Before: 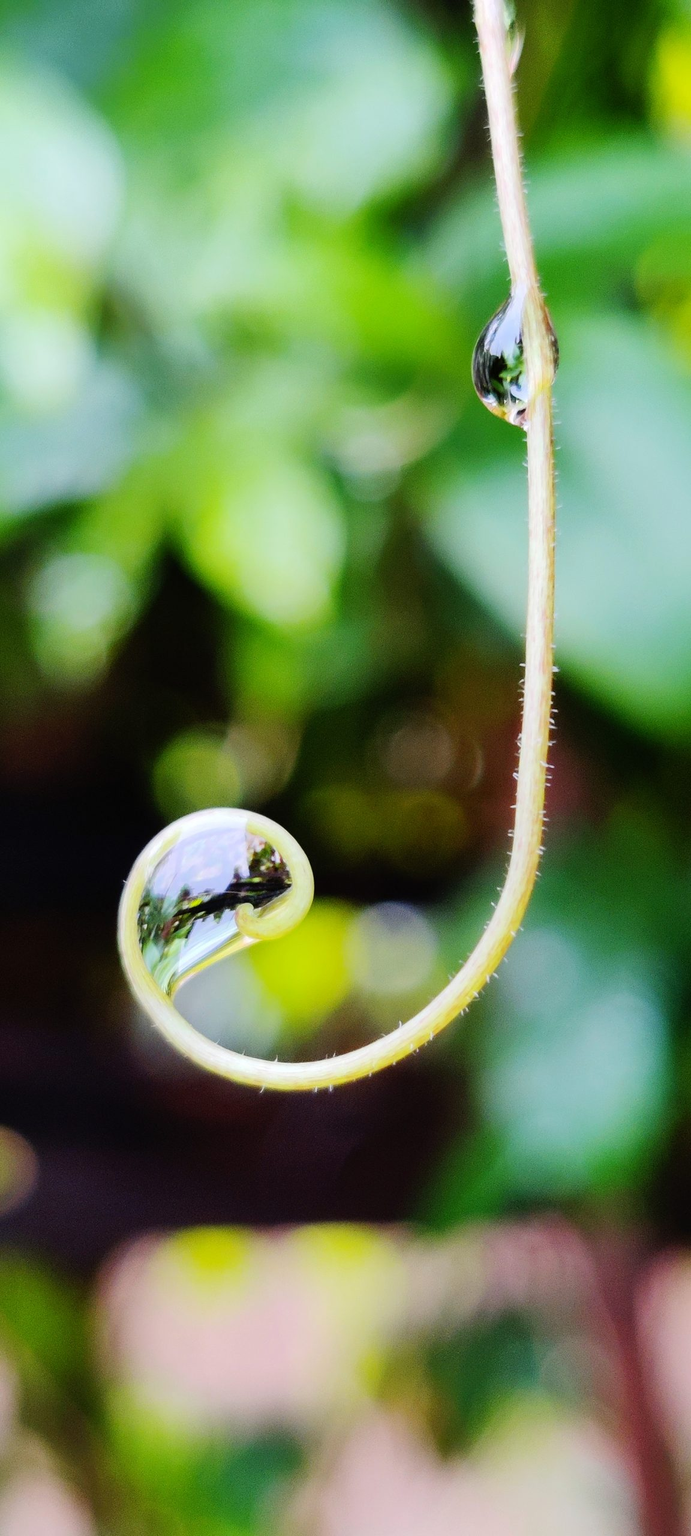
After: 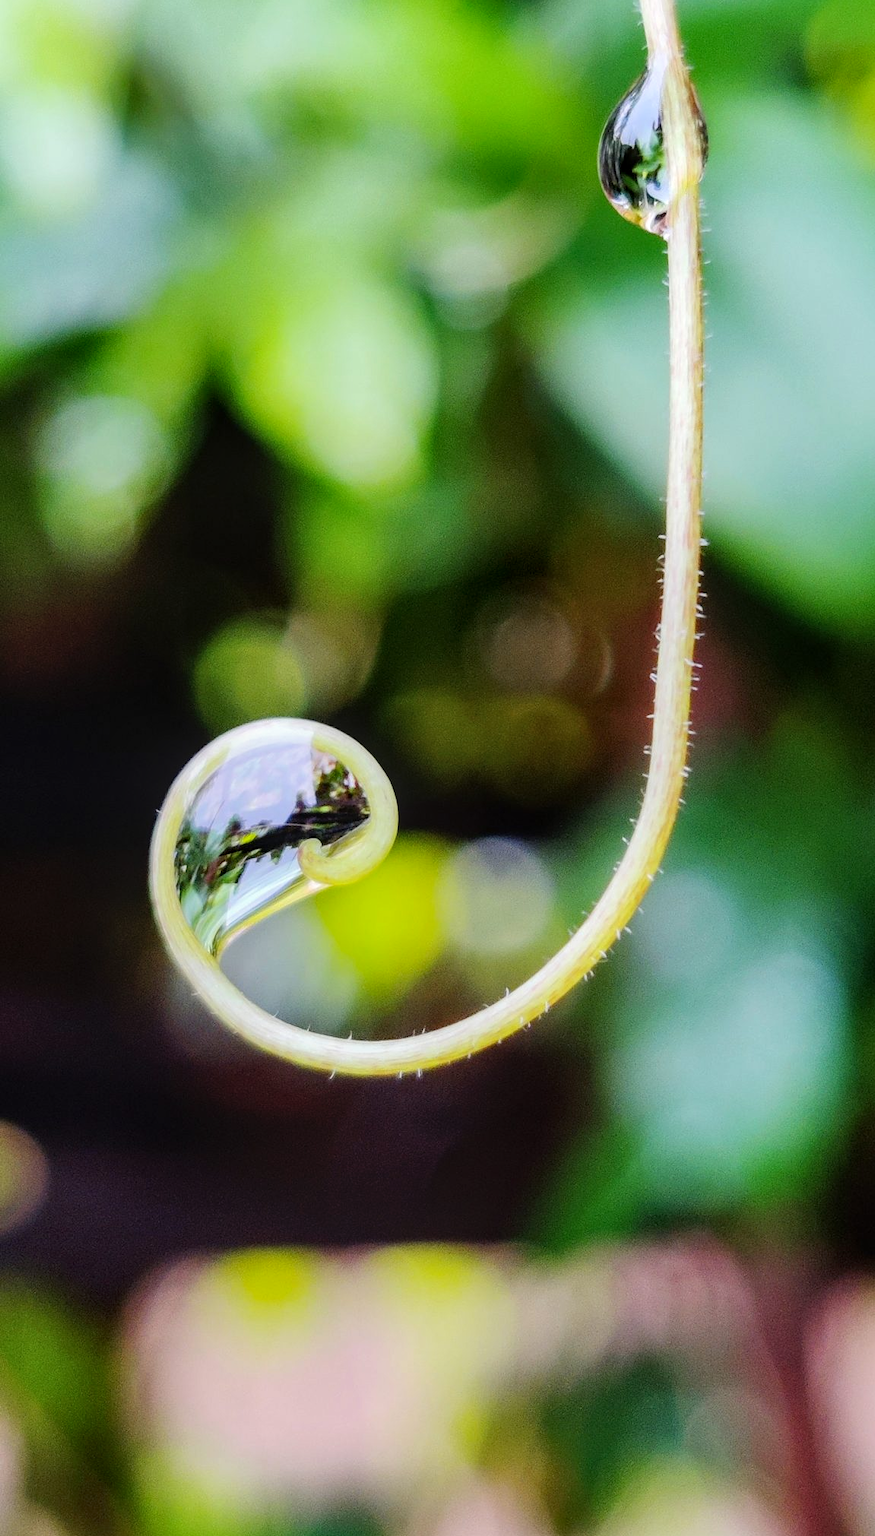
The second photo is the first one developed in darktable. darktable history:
local contrast: on, module defaults
crop and rotate: top 15.716%, bottom 5.328%
